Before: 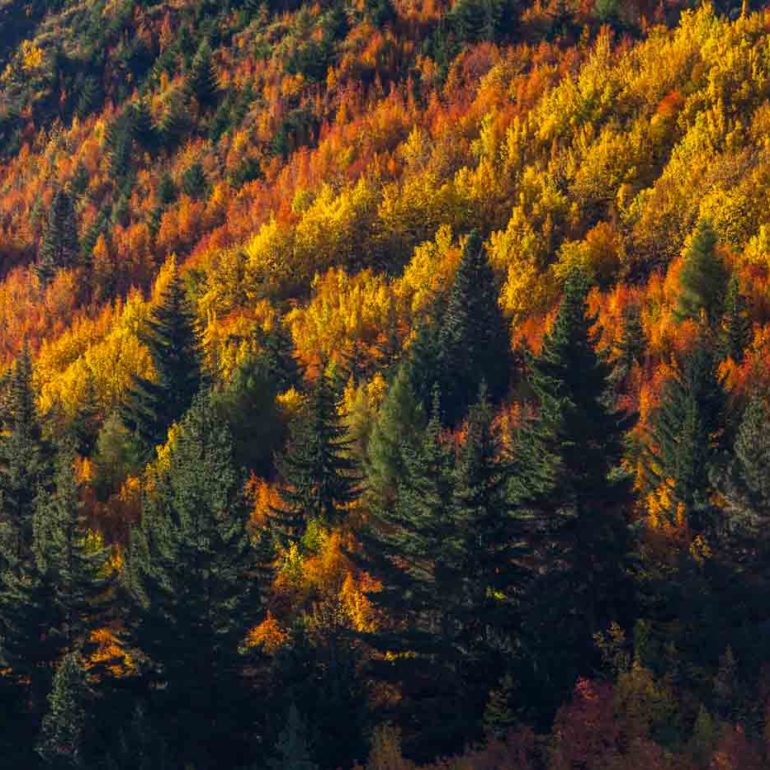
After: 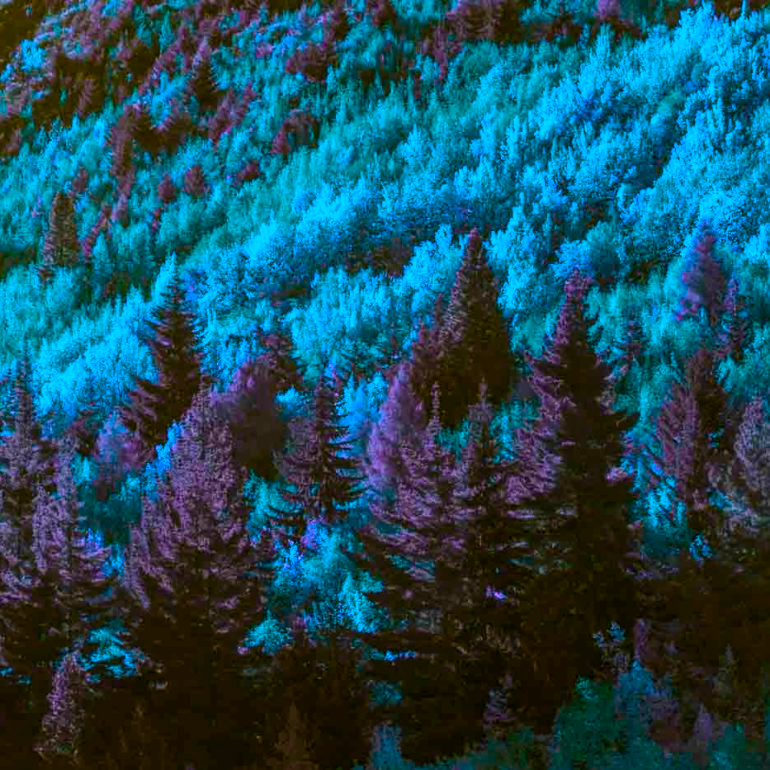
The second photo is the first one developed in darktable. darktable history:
color balance rgb: highlights gain › chroma 2.007%, highlights gain › hue 291.95°, perceptual saturation grading › global saturation 39.499%, hue shift 179.73°, perceptual brilliance grading › mid-tones 9.537%, perceptual brilliance grading › shadows 15.267%, global vibrance 49.248%, contrast 0.448%
